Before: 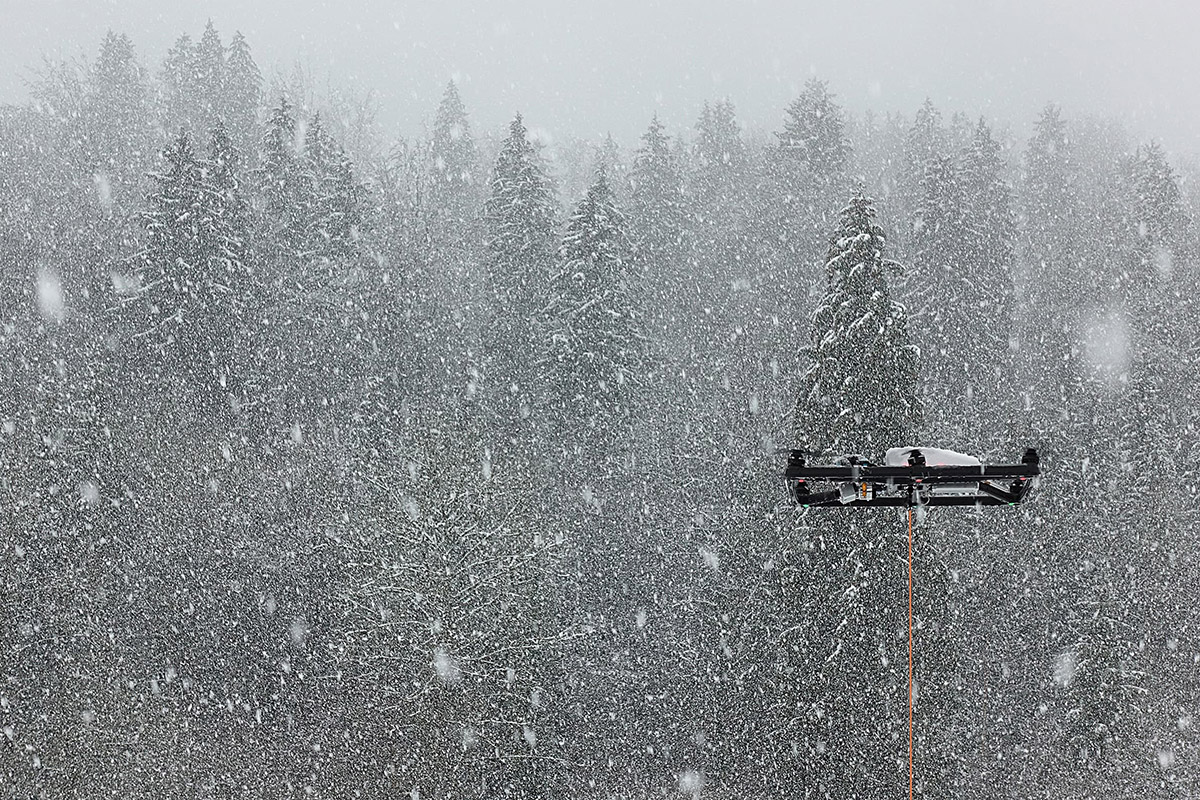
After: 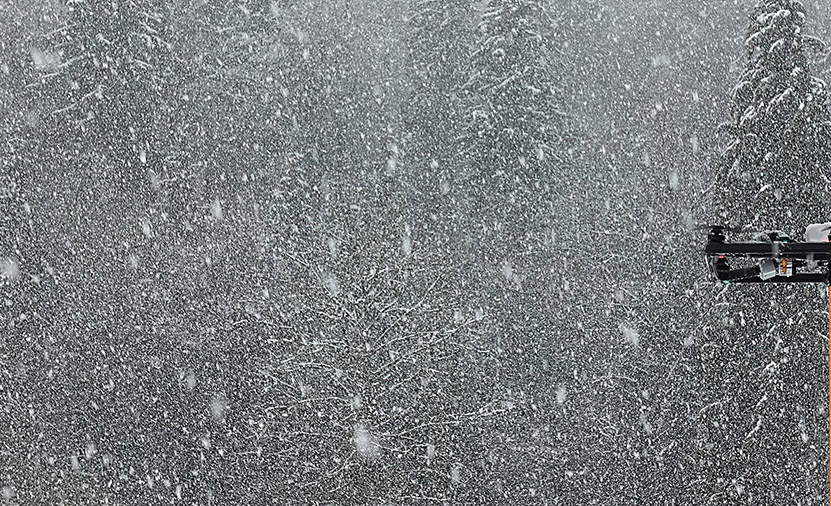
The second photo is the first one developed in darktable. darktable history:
crop: left 6.735%, top 28.079%, right 23.968%, bottom 8.573%
